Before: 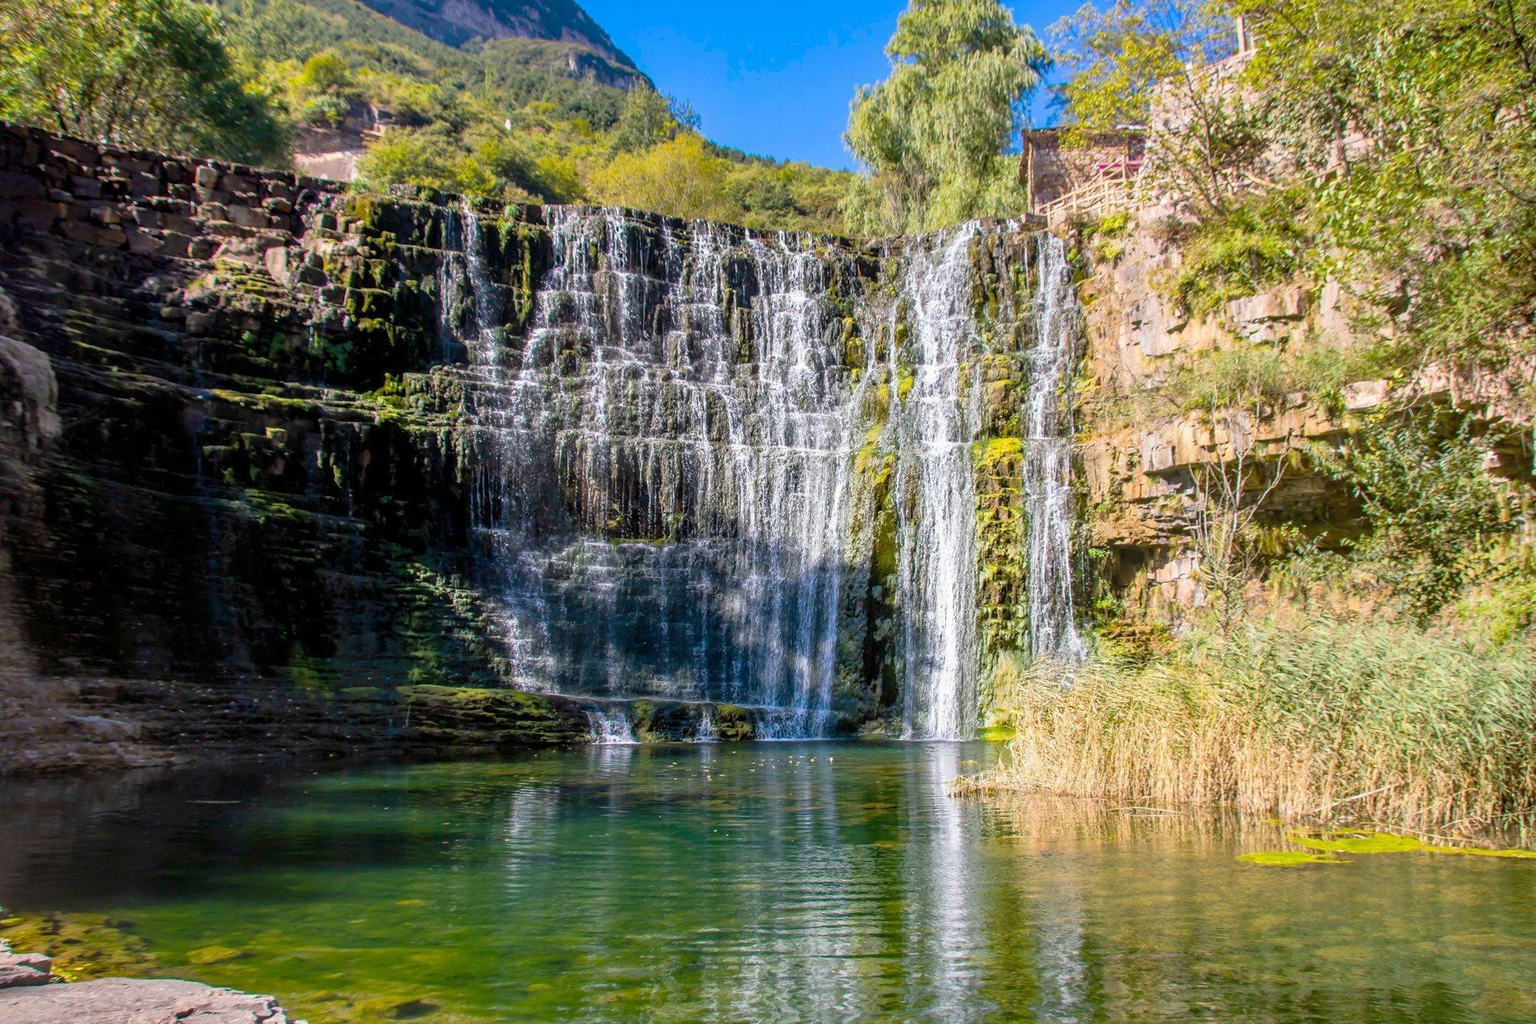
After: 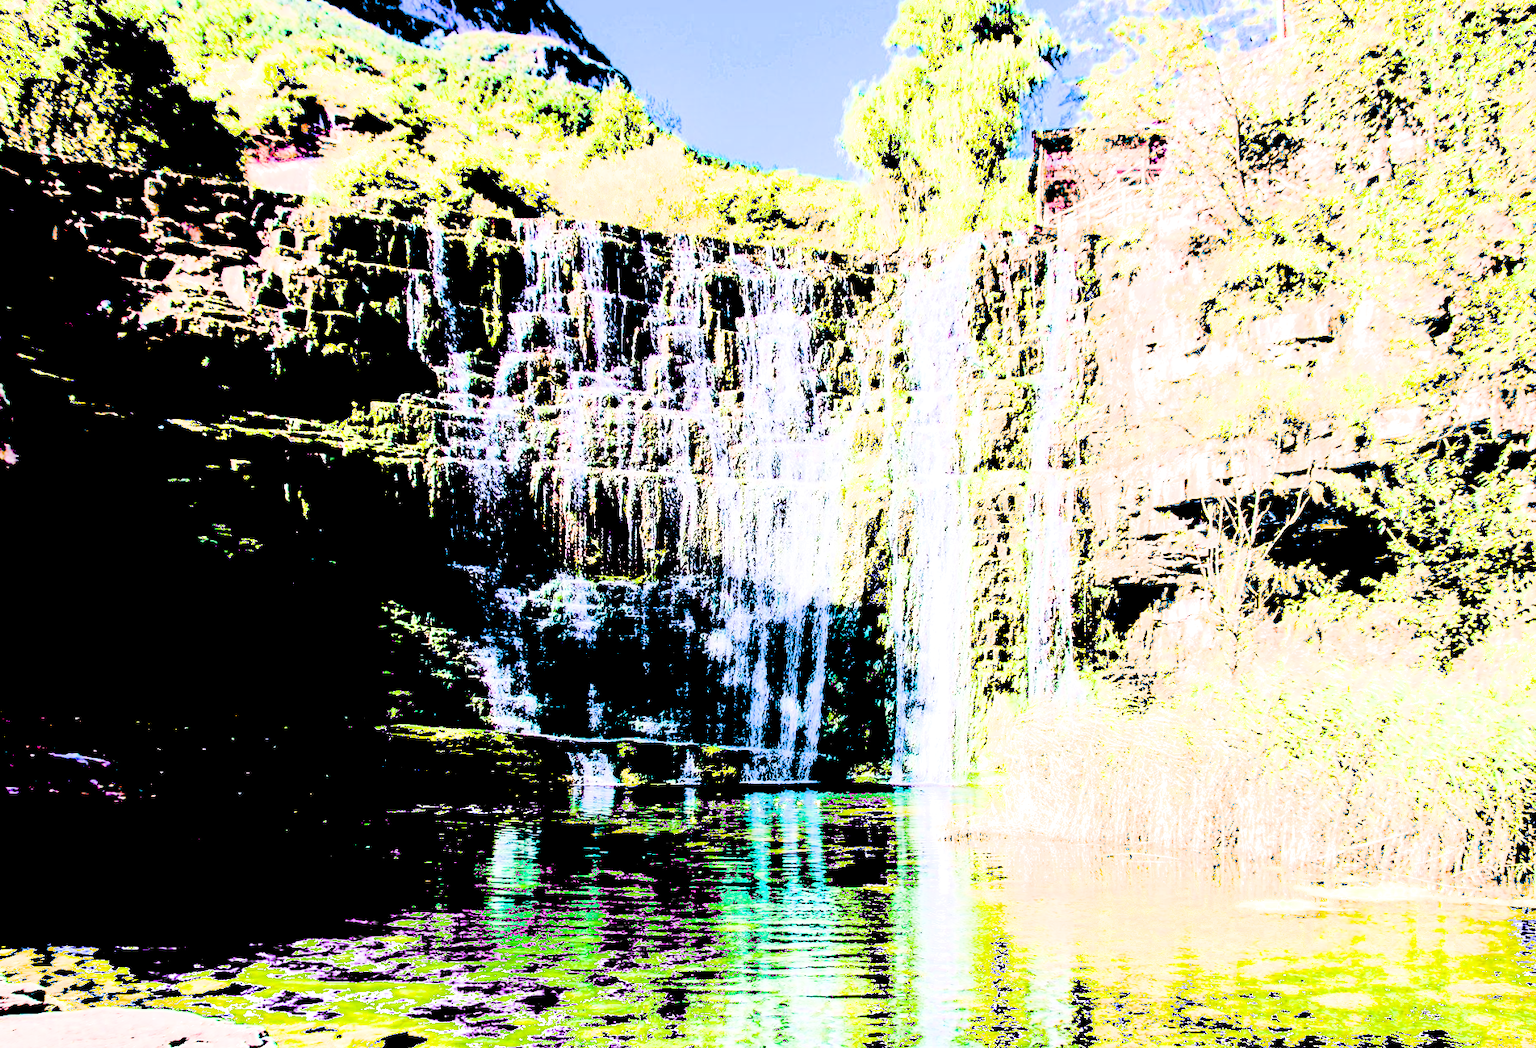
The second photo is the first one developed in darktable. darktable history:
filmic rgb: black relative exposure -3.21 EV, white relative exposure 7.02 EV, hardness 1.46, contrast 1.35
exposure: black level correction 0.1, exposure 3 EV, compensate highlight preservation false
rotate and perspective: rotation 0.074°, lens shift (vertical) 0.096, lens shift (horizontal) -0.041, crop left 0.043, crop right 0.952, crop top 0.024, crop bottom 0.979
